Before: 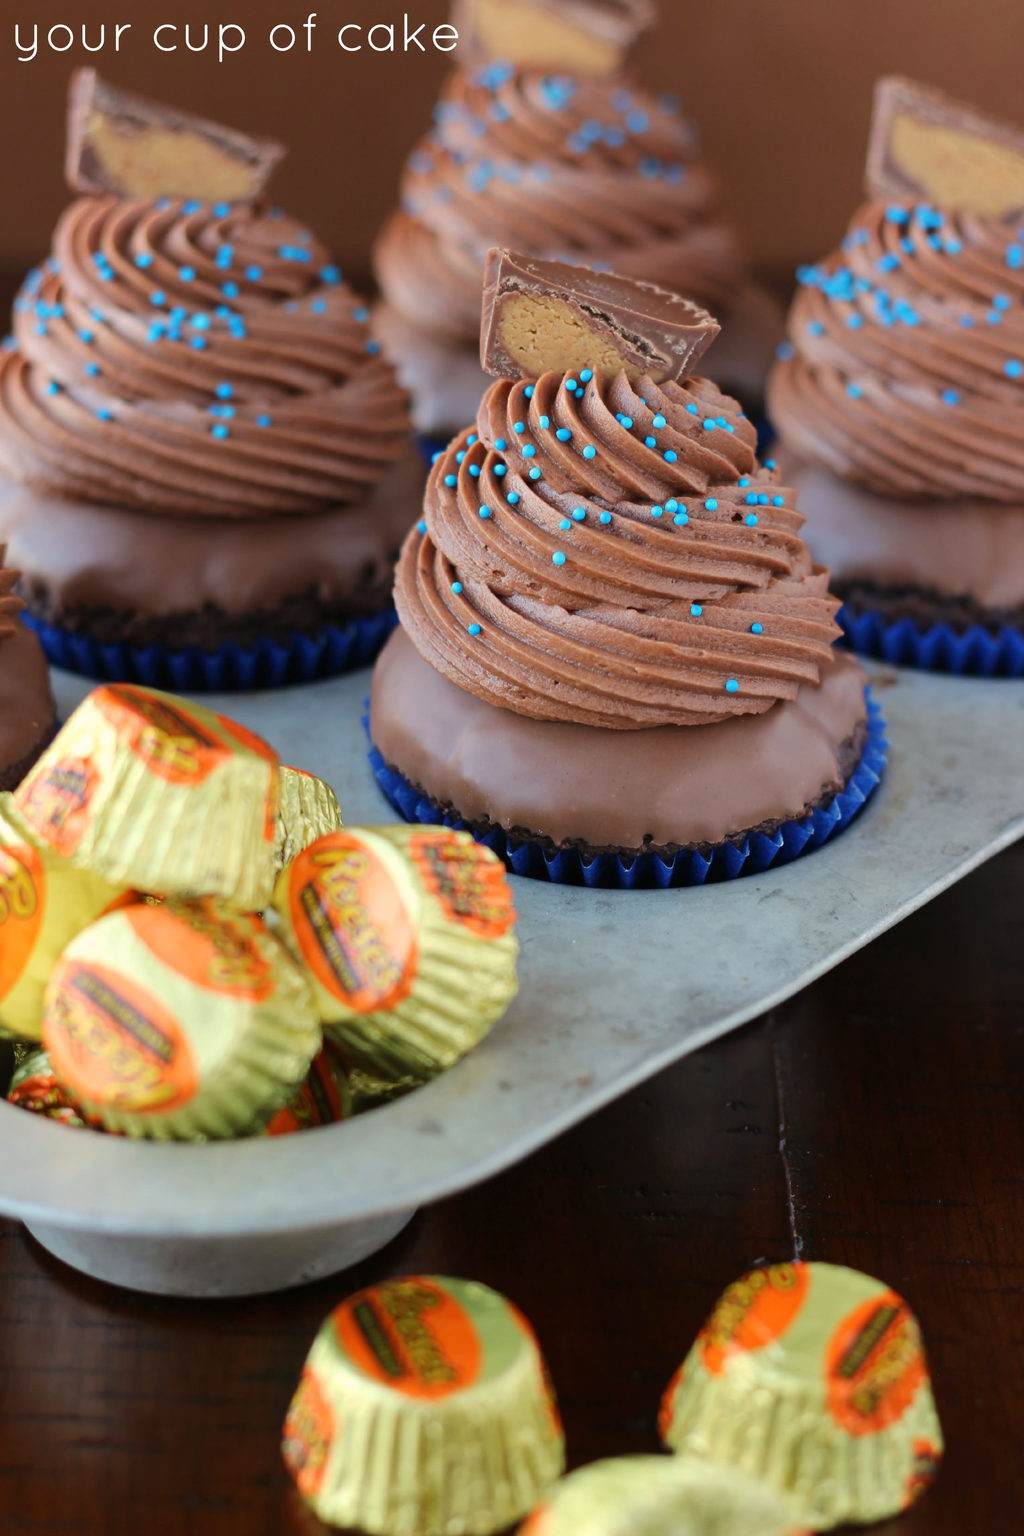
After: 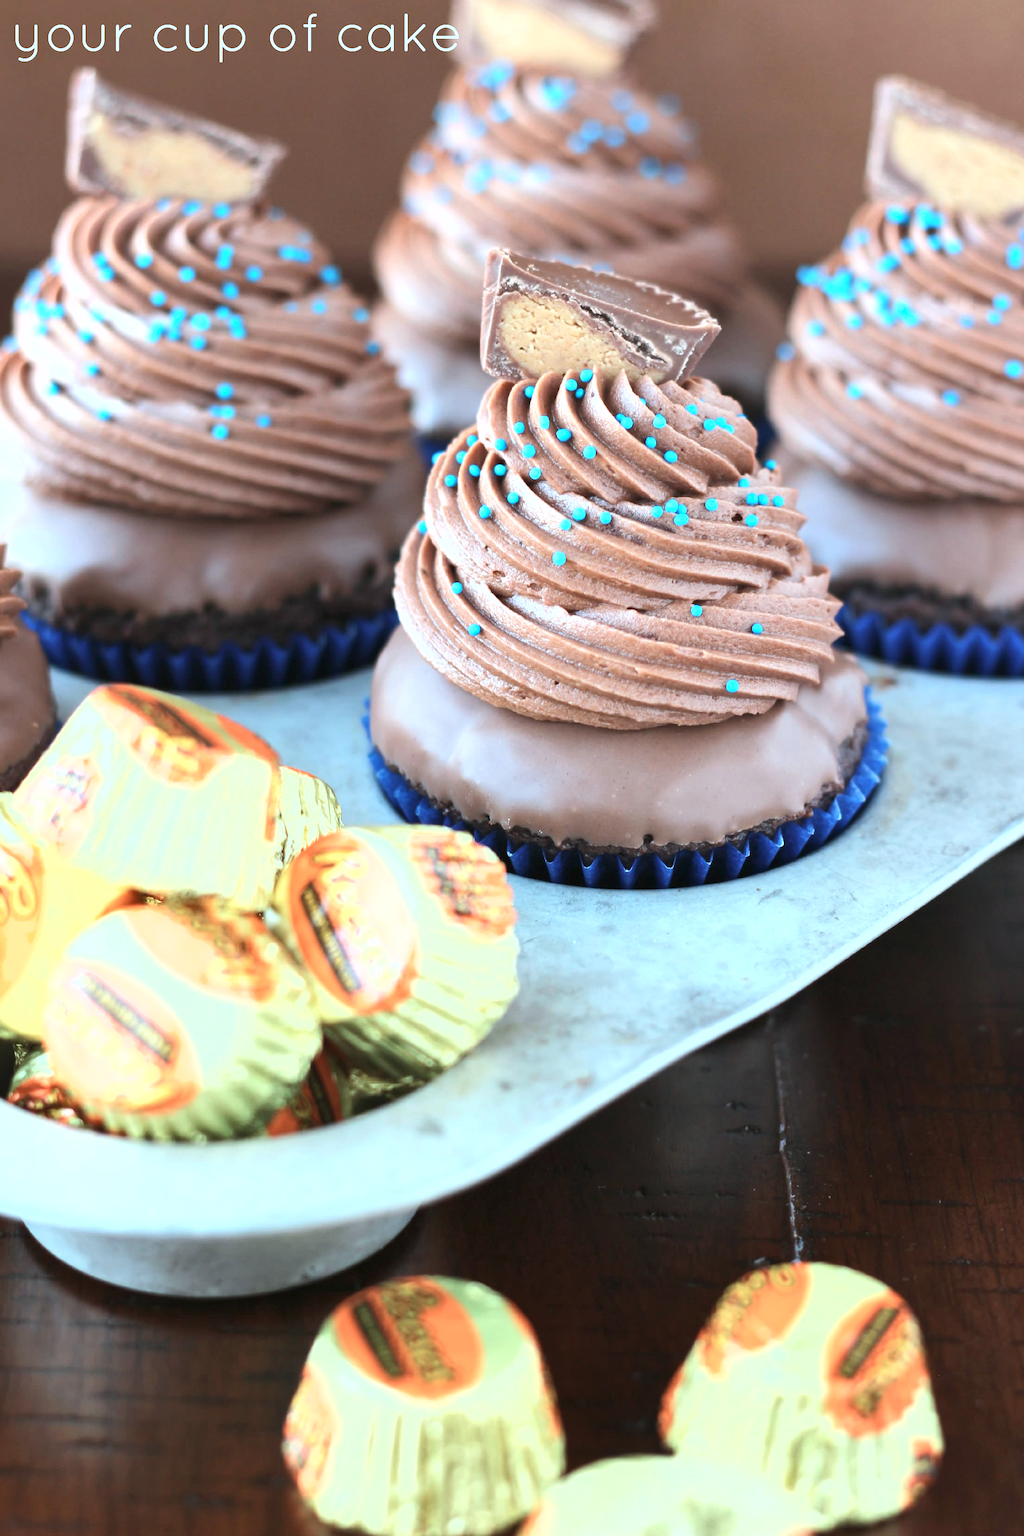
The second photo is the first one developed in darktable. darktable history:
shadows and highlights: shadows 29.32, highlights -29.32, low approximation 0.01, soften with gaussian
contrast brightness saturation: contrast 0.1, brightness 0.03, saturation 0.09
tone equalizer: on, module defaults
exposure: black level correction 0, exposure 1.2 EV, compensate highlight preservation false
color correction: highlights a* -12.64, highlights b* -18.1, saturation 0.7
